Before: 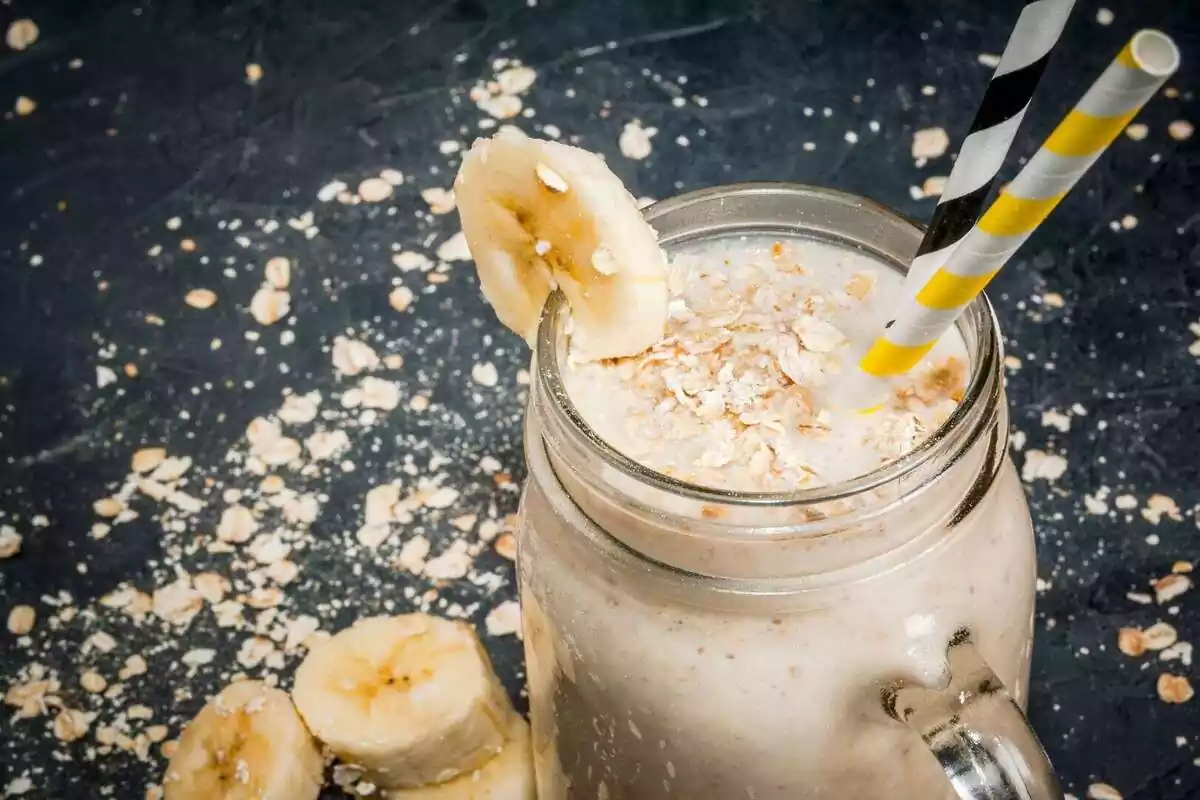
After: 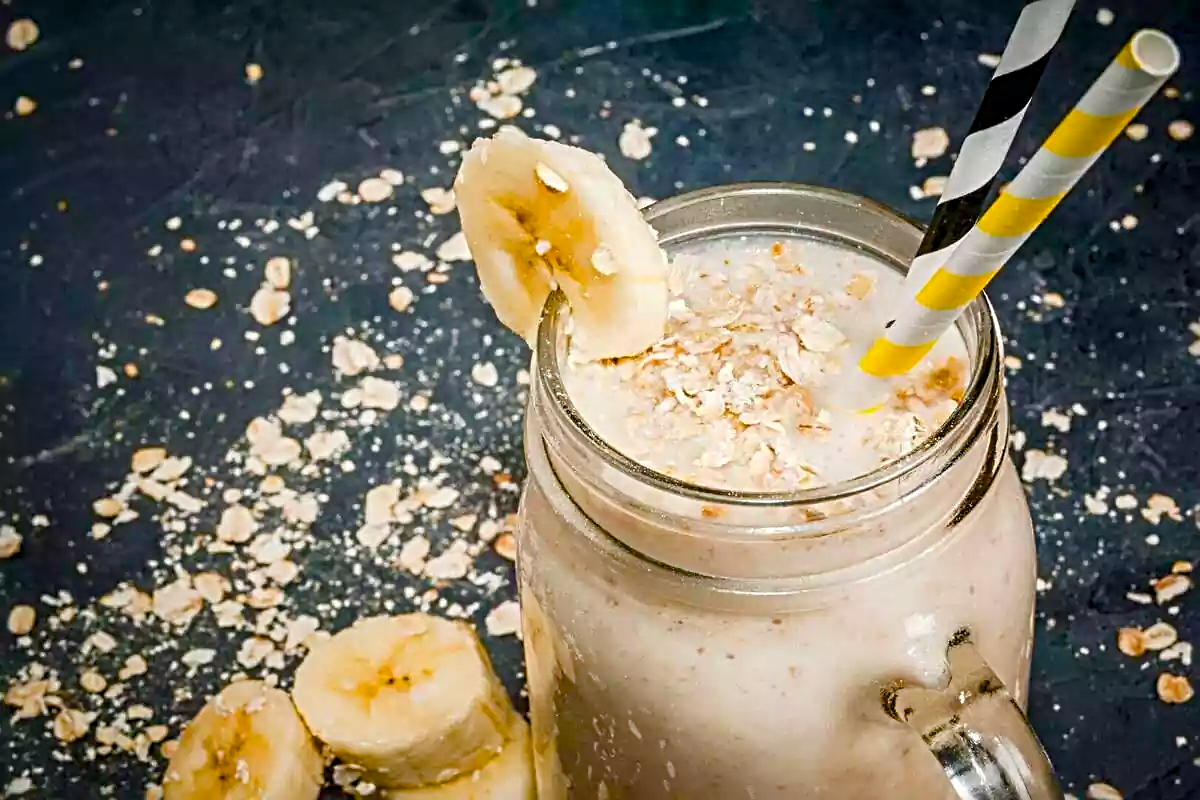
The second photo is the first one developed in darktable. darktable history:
sharpen: radius 3.953
color balance rgb: shadows lift › chroma 0.678%, shadows lift › hue 114.48°, linear chroma grading › global chroma 6.61%, perceptual saturation grading › global saturation 27.219%, perceptual saturation grading › highlights -27.792%, perceptual saturation grading › mid-tones 15.177%, perceptual saturation grading › shadows 33.41%, global vibrance 14.617%
